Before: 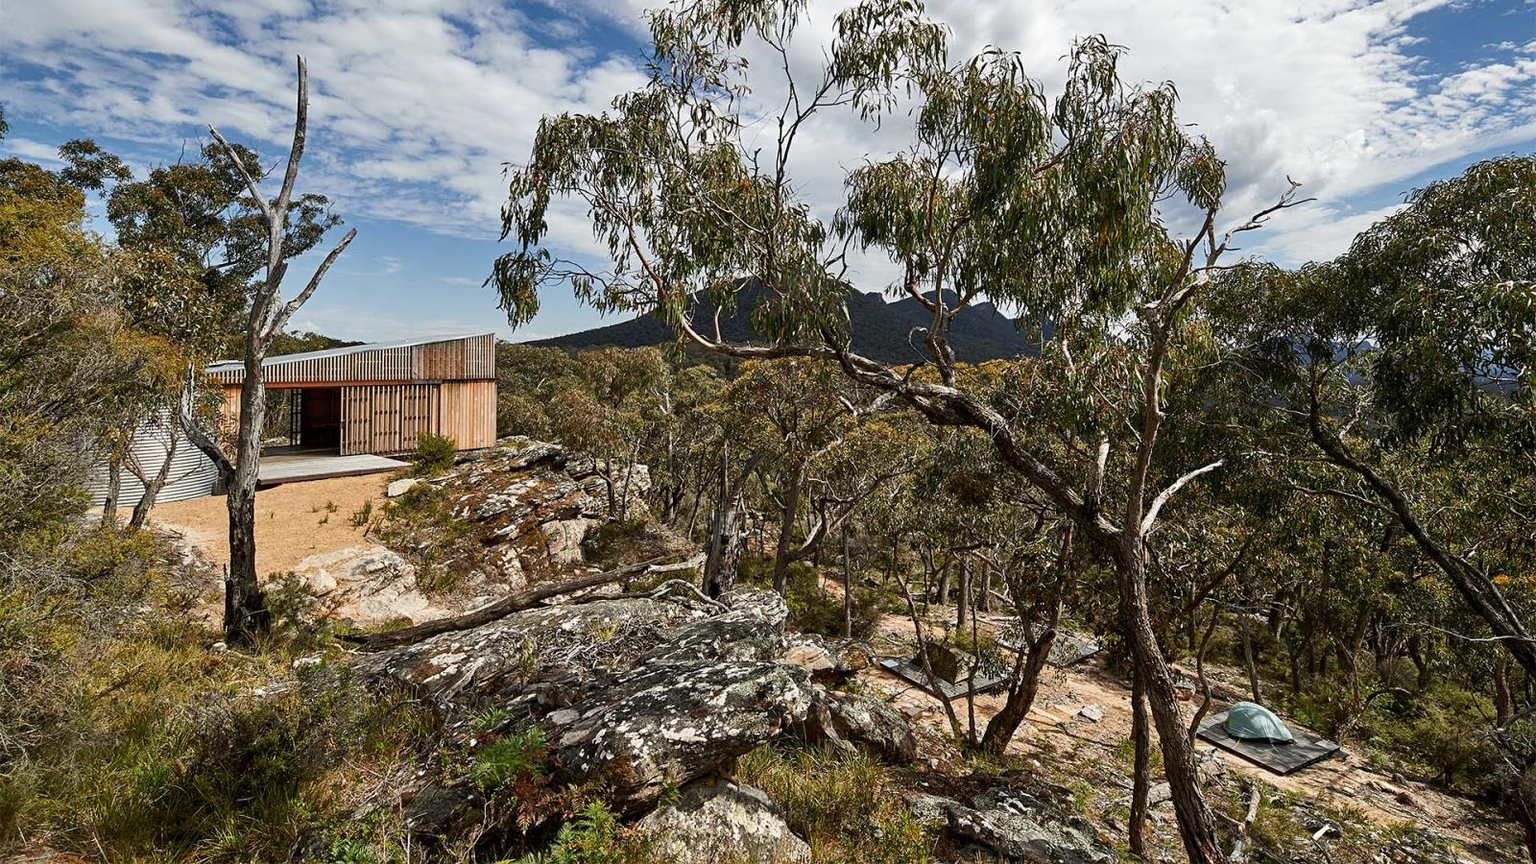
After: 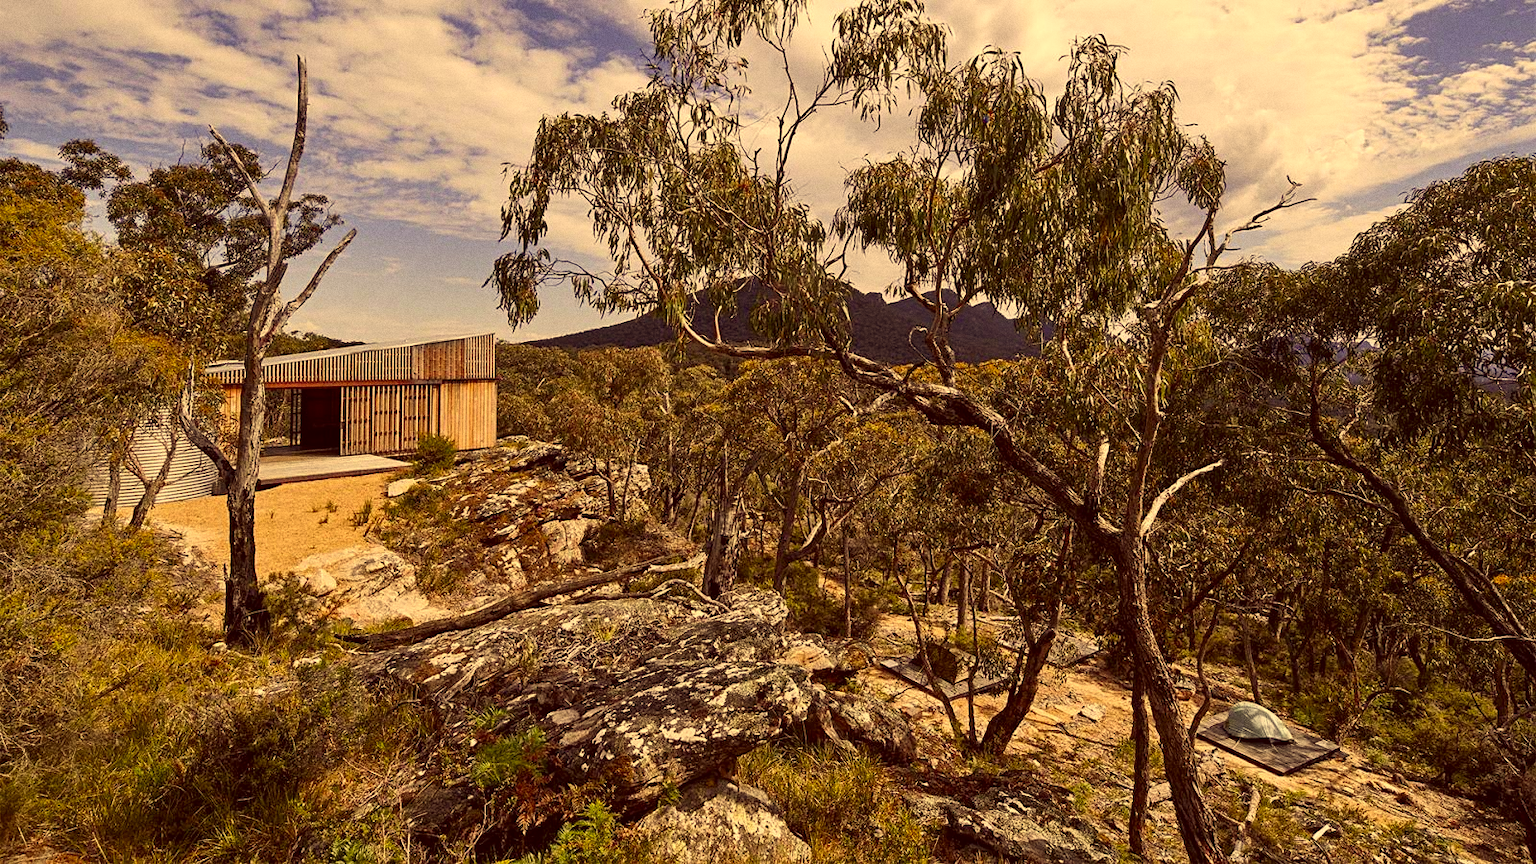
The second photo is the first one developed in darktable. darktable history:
color correction: highlights a* 10.12, highlights b* 39.04, shadows a* 14.62, shadows b* 3.37
grain: coarseness 0.09 ISO
